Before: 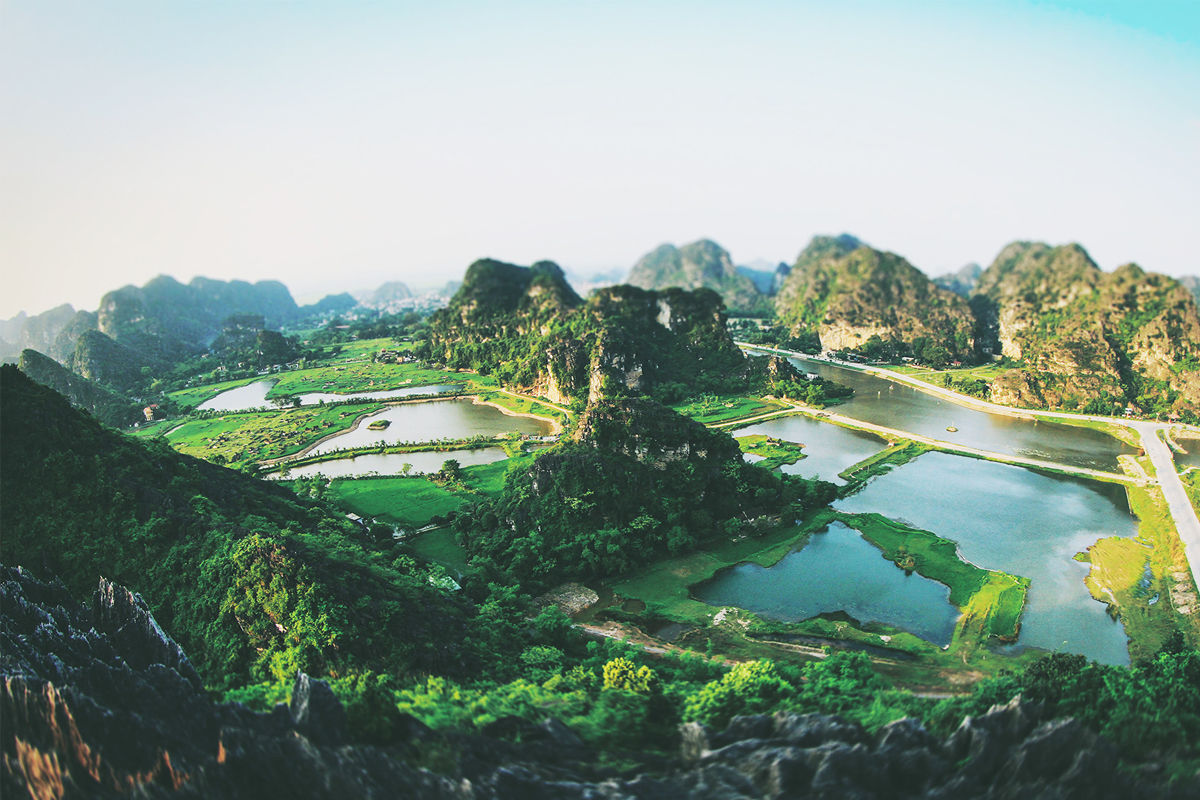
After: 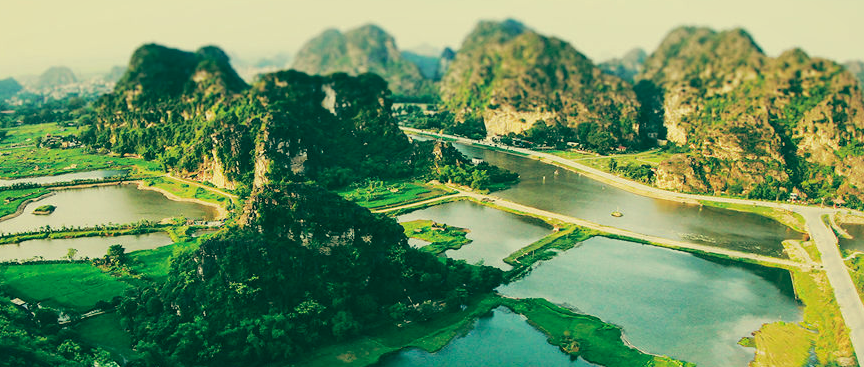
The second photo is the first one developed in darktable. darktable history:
crop and rotate: left 27.938%, top 27.046%, bottom 27.046%
color balance: mode lift, gamma, gain (sRGB), lift [1, 0.69, 1, 1], gamma [1, 1.482, 1, 1], gain [1, 1, 1, 0.802]
shadows and highlights: shadows -20, white point adjustment -2, highlights -35
local contrast: mode bilateral grid, contrast 100, coarseness 100, detail 108%, midtone range 0.2
